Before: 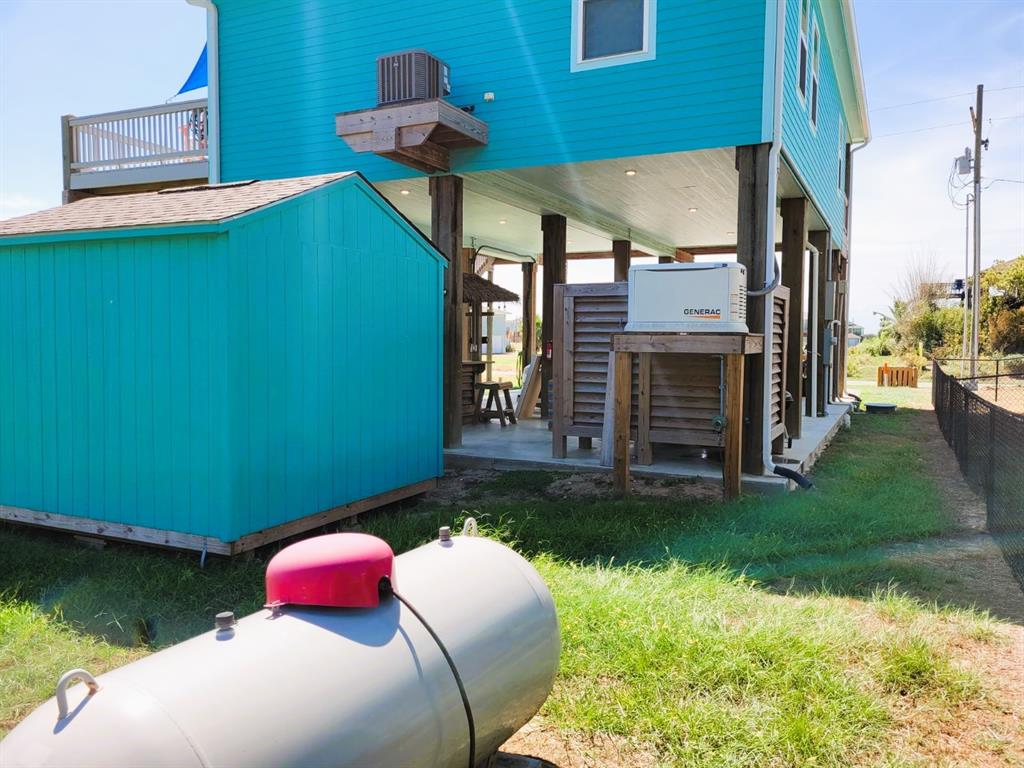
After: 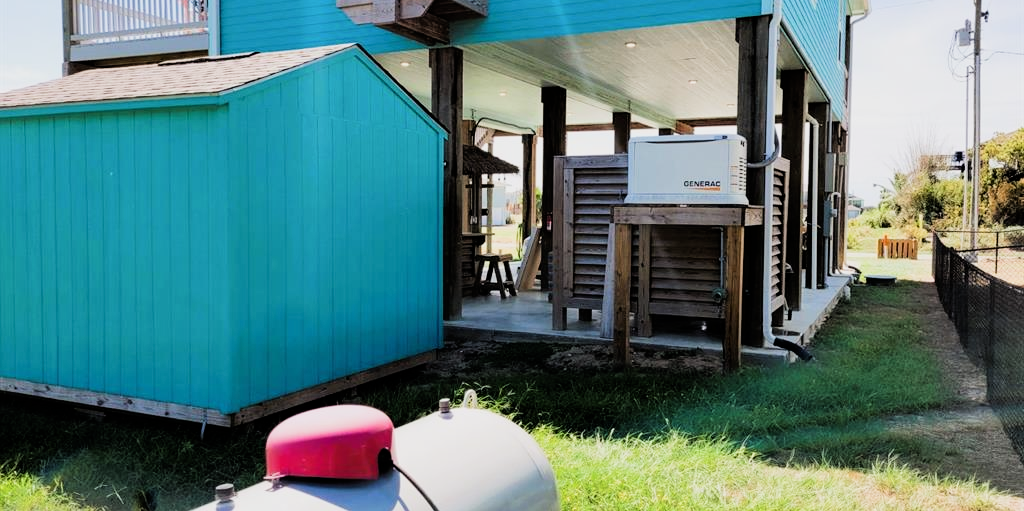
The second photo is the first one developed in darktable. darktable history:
filmic rgb: black relative exposure -5 EV, white relative exposure 3.5 EV, hardness 3.19, contrast 1.4, highlights saturation mix -50%
crop: top 16.727%, bottom 16.727%
